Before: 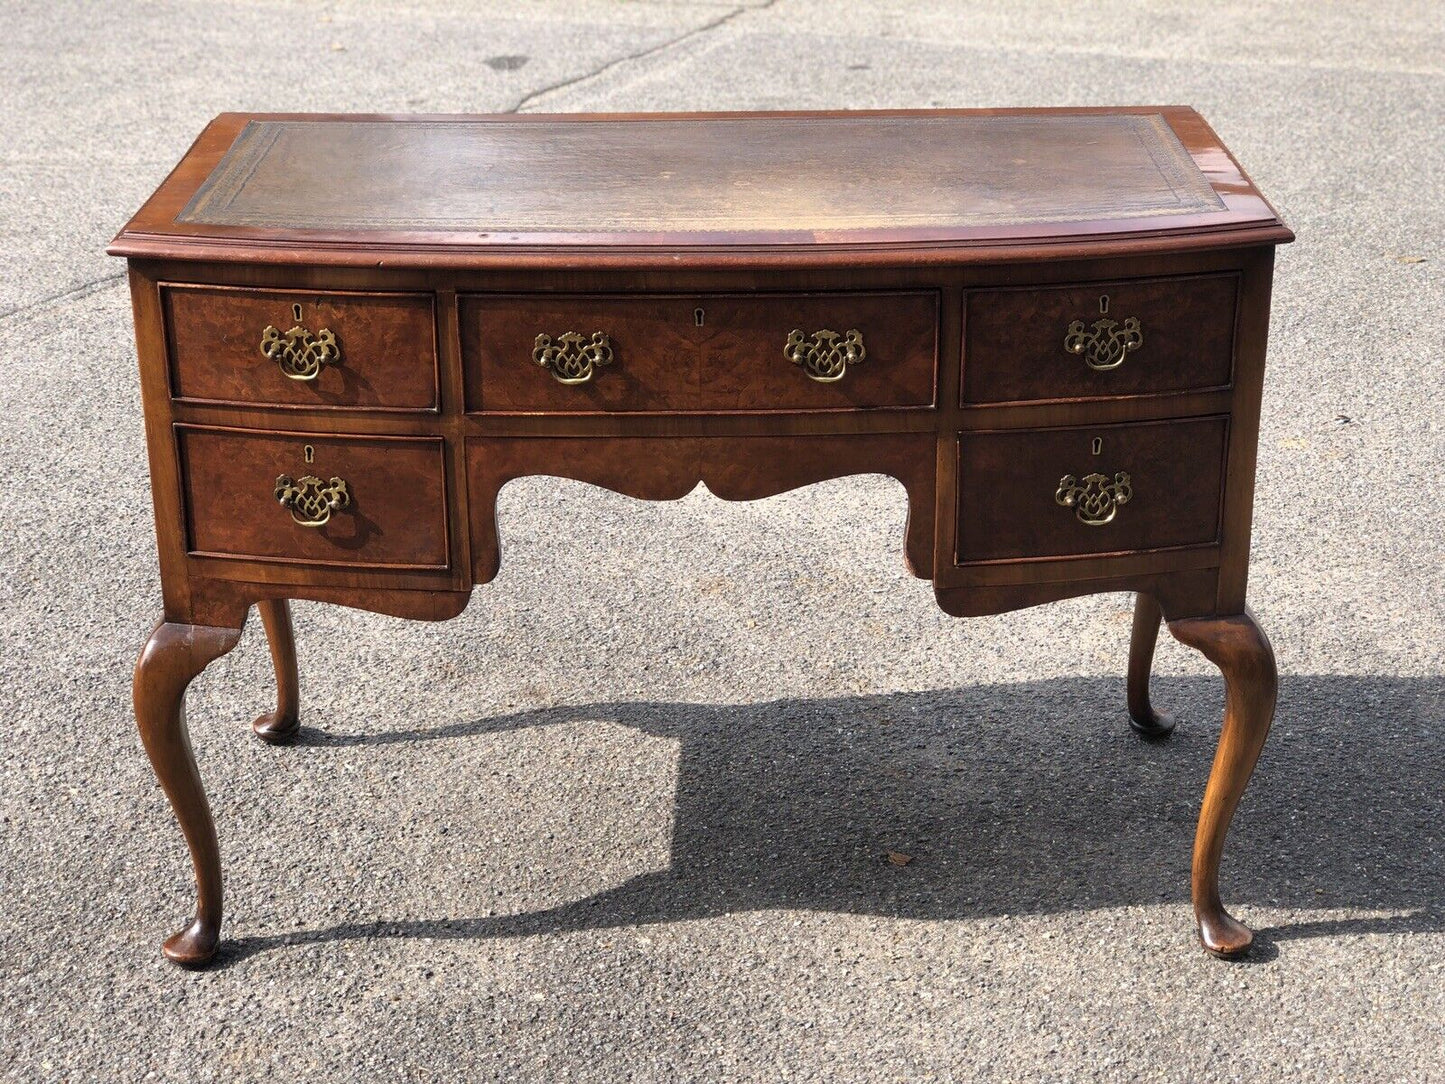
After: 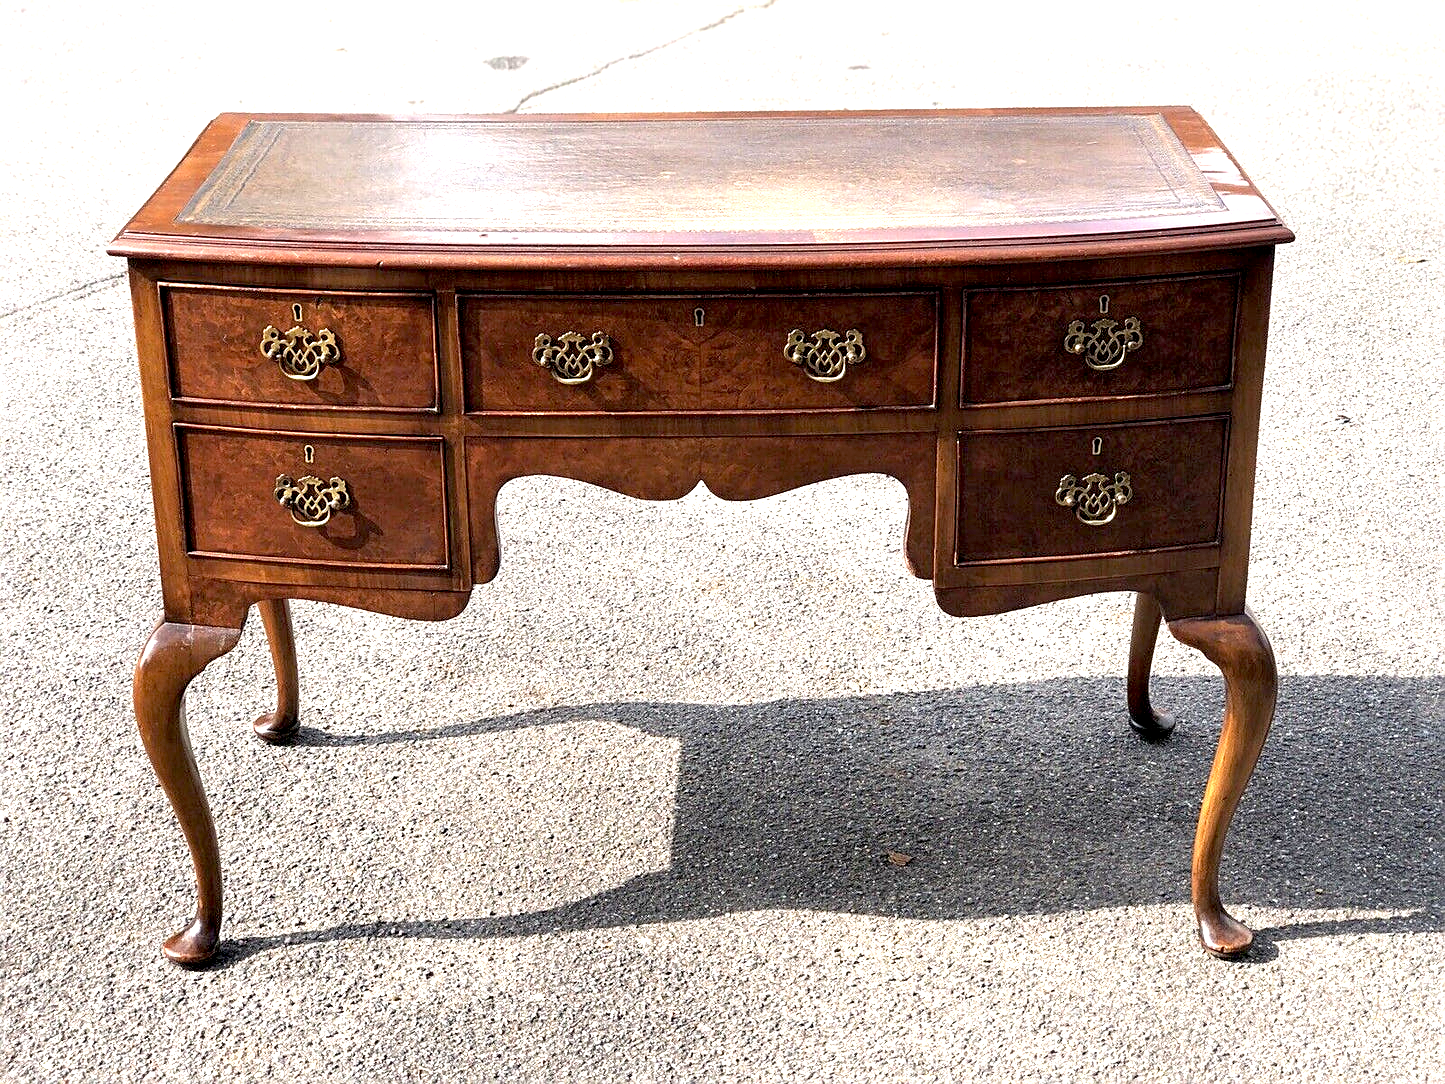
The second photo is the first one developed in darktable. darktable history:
sharpen: on, module defaults
exposure: black level correction 0.008, exposure 0.979 EV, compensate highlight preservation false
